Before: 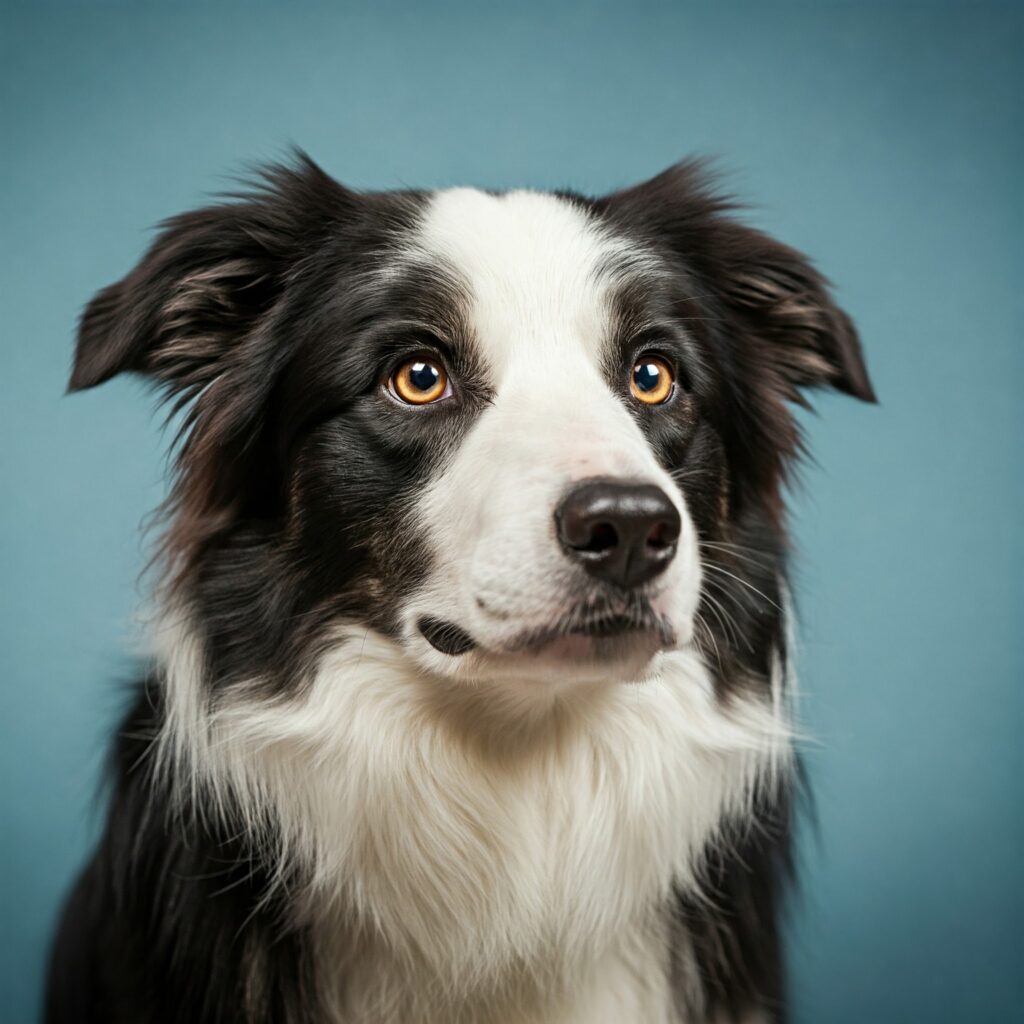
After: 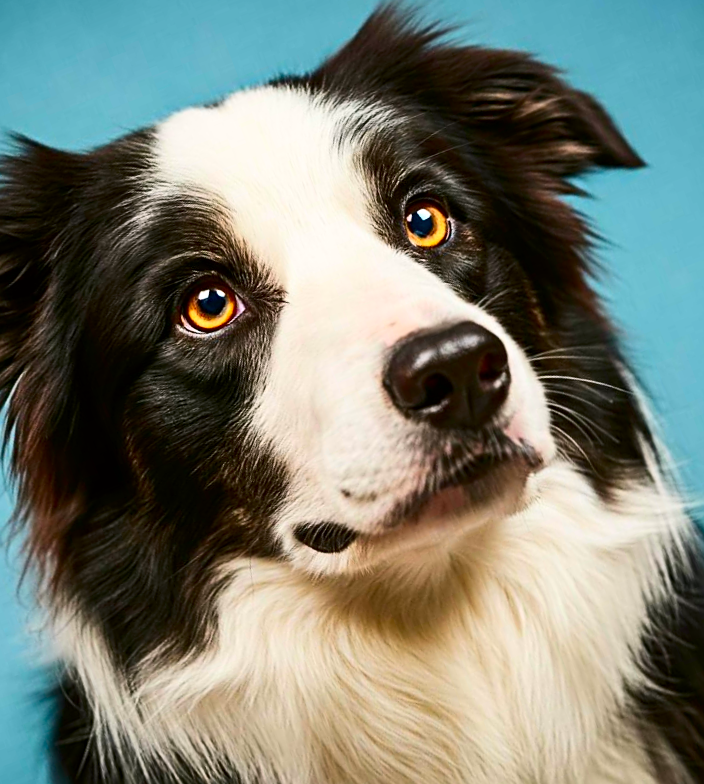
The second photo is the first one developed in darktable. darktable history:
color correction: highlights a* 3.07, highlights b* -1.18, shadows a* -0.078, shadows b* 2.29, saturation 0.982
crop and rotate: angle 20.85°, left 6.854%, right 4.307%, bottom 1.129%
contrast brightness saturation: contrast 0.267, brightness 0.018, saturation 0.888
sharpen: on, module defaults
